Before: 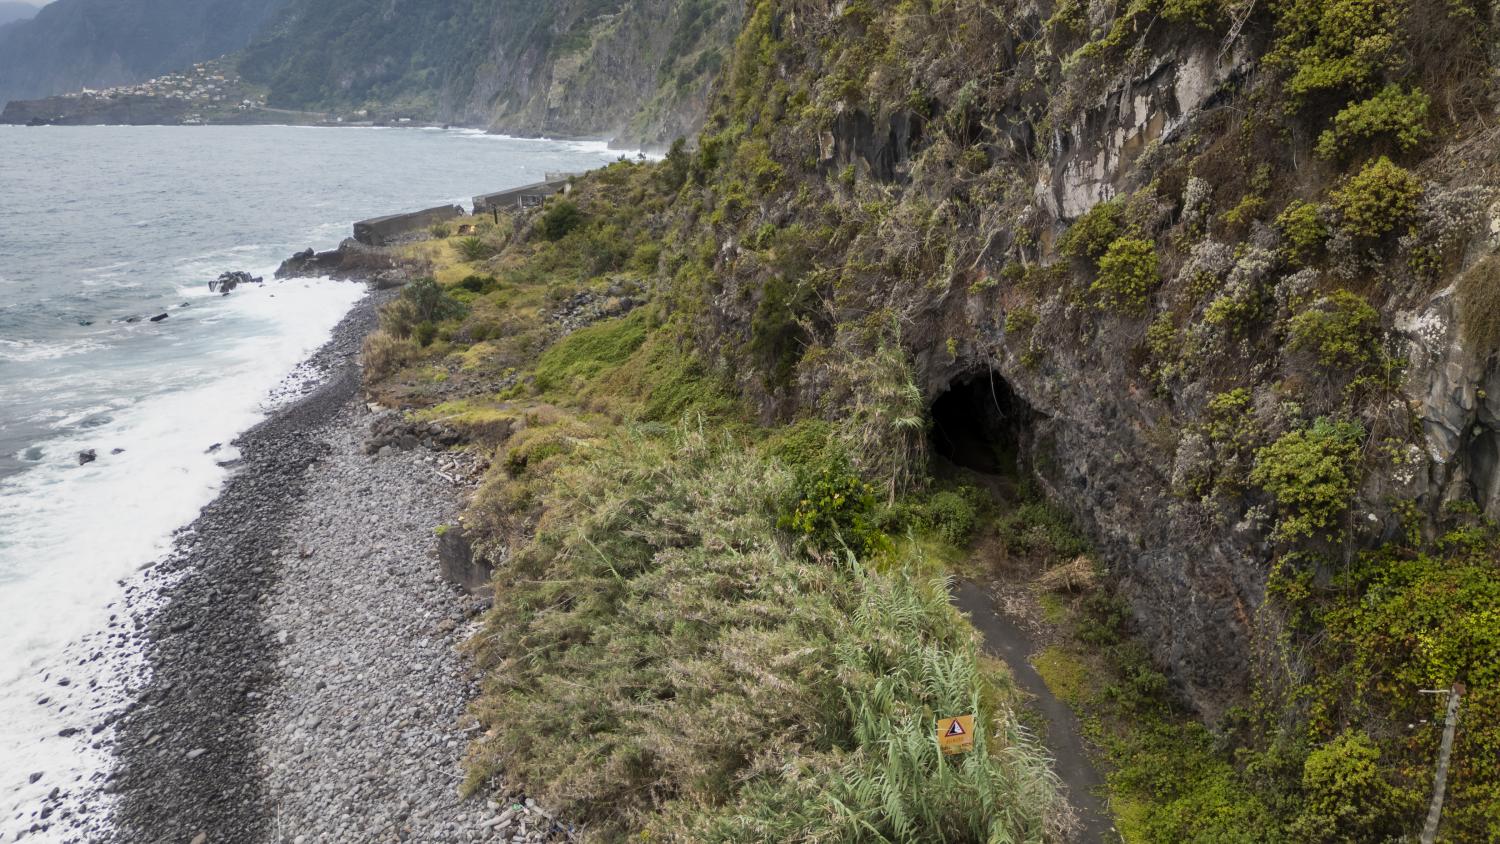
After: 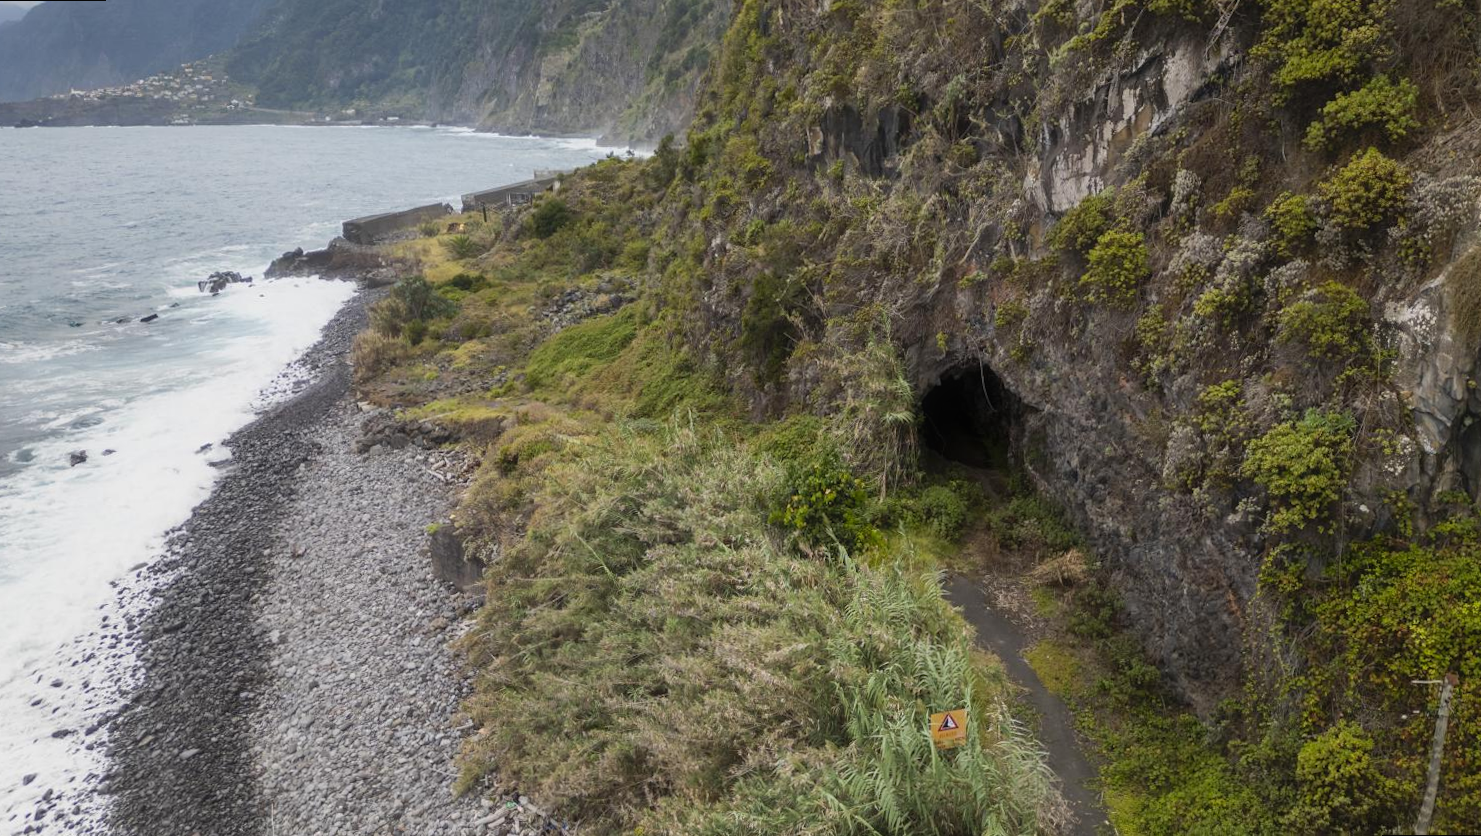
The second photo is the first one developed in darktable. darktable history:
contrast equalizer: y [[0.5, 0.488, 0.462, 0.461, 0.491, 0.5], [0.5 ×6], [0.5 ×6], [0 ×6], [0 ×6]]
rotate and perspective: rotation -0.45°, automatic cropping original format, crop left 0.008, crop right 0.992, crop top 0.012, crop bottom 0.988
